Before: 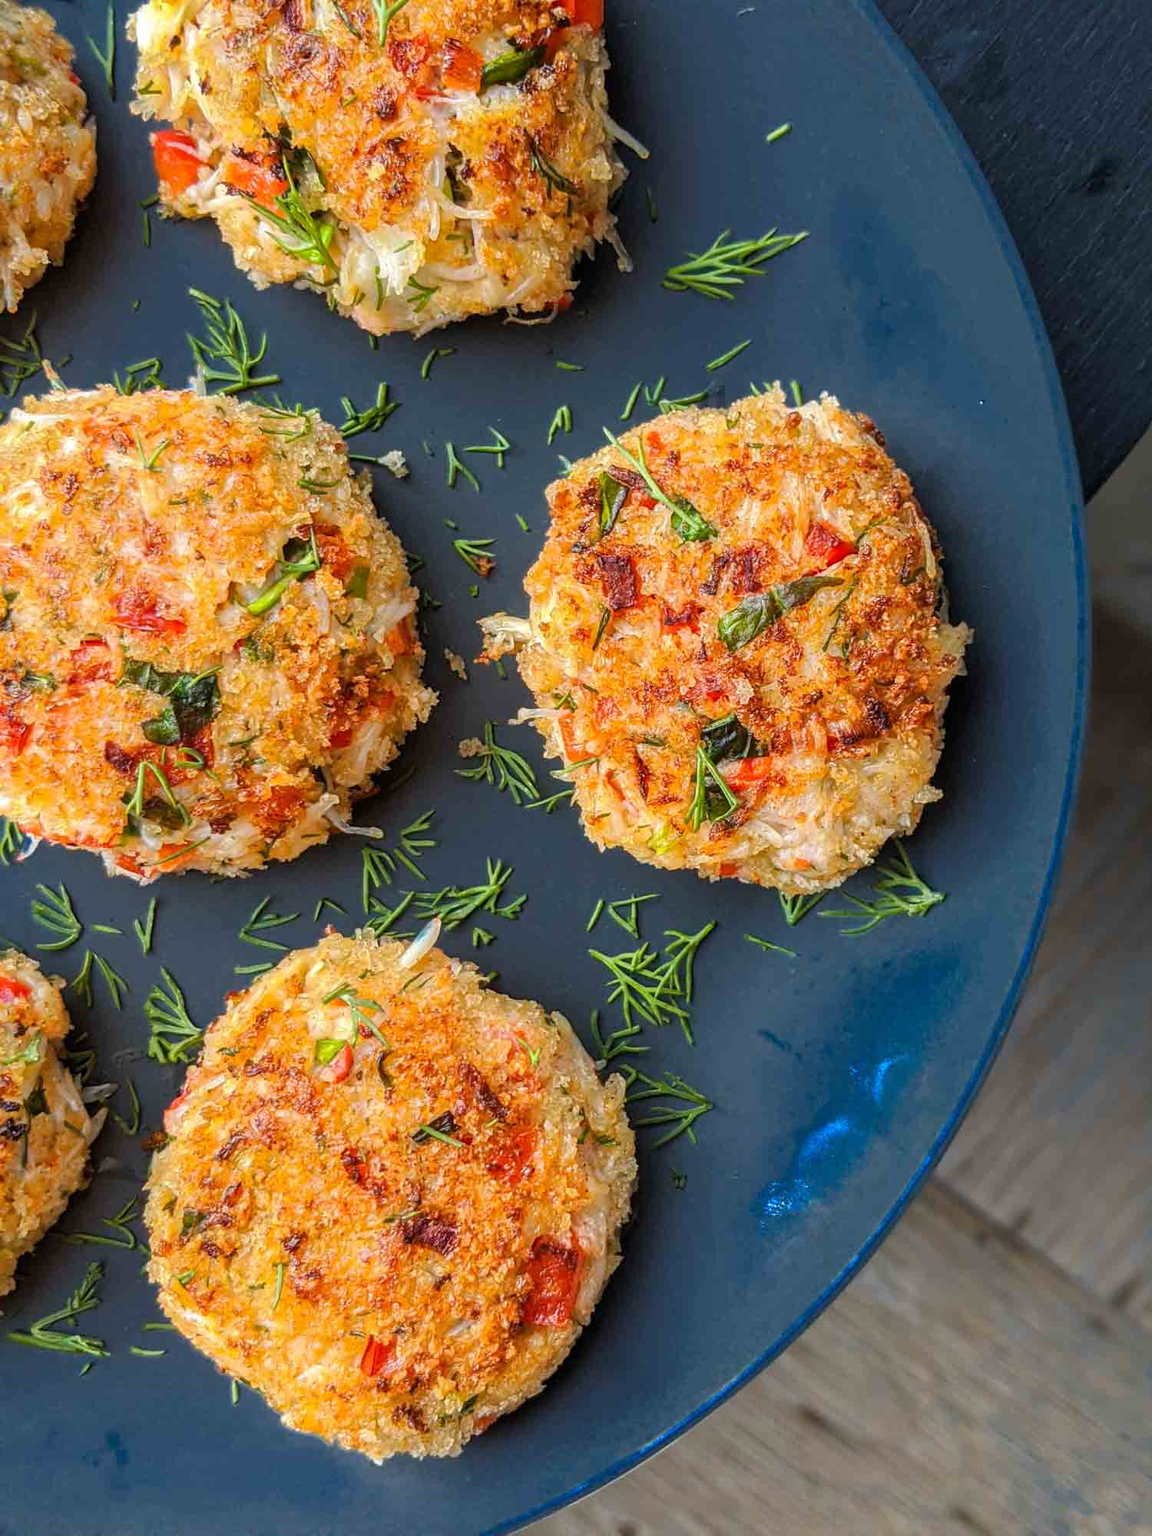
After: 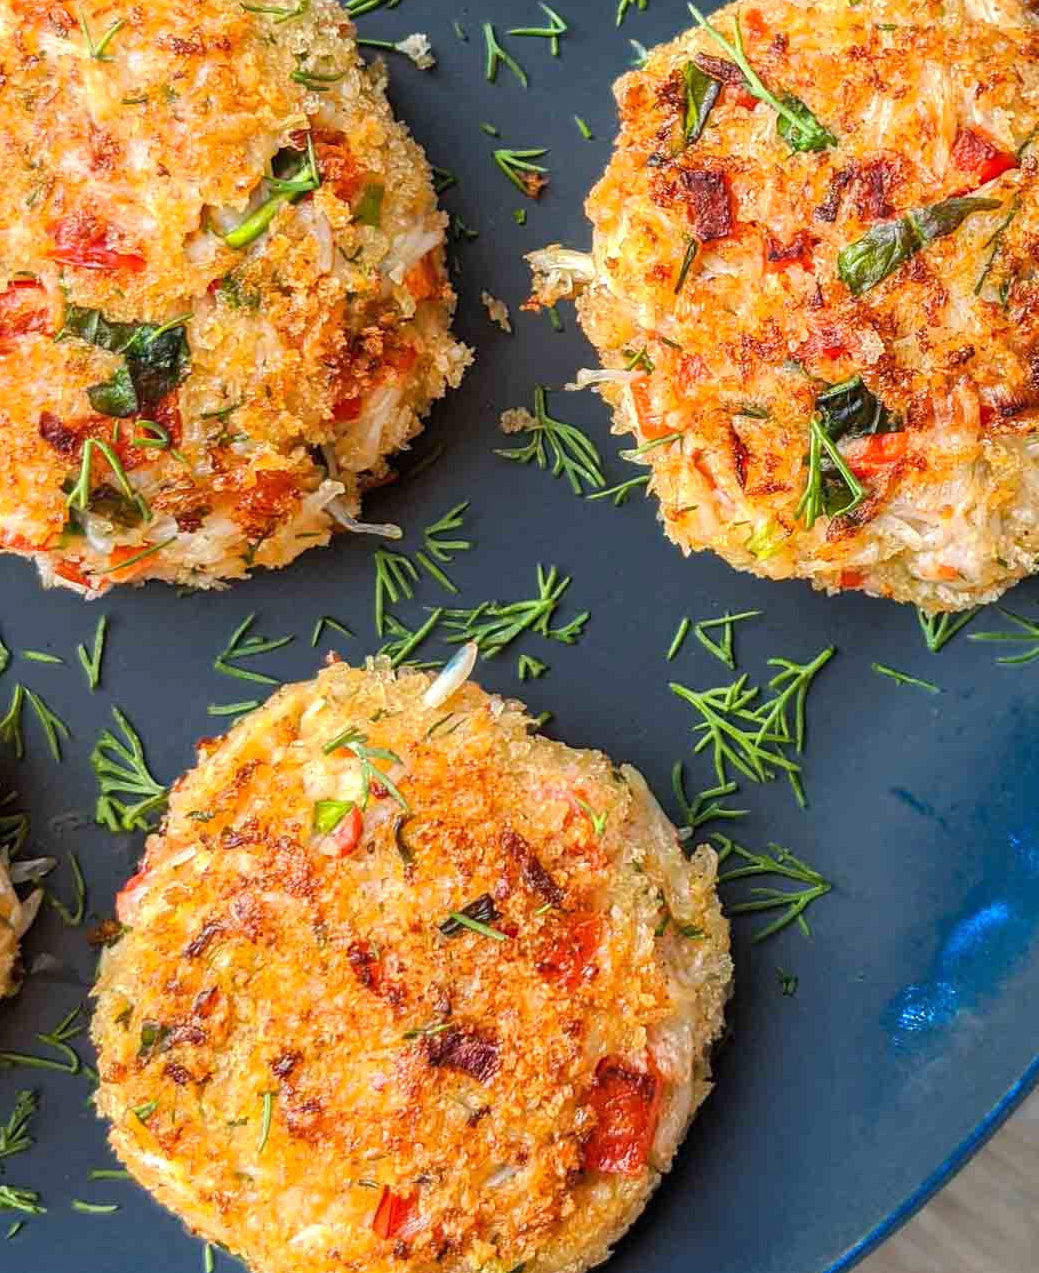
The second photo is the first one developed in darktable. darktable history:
crop: left 6.488%, top 27.668%, right 24.183%, bottom 8.656%
exposure: exposure 0.2 EV, compensate highlight preservation false
